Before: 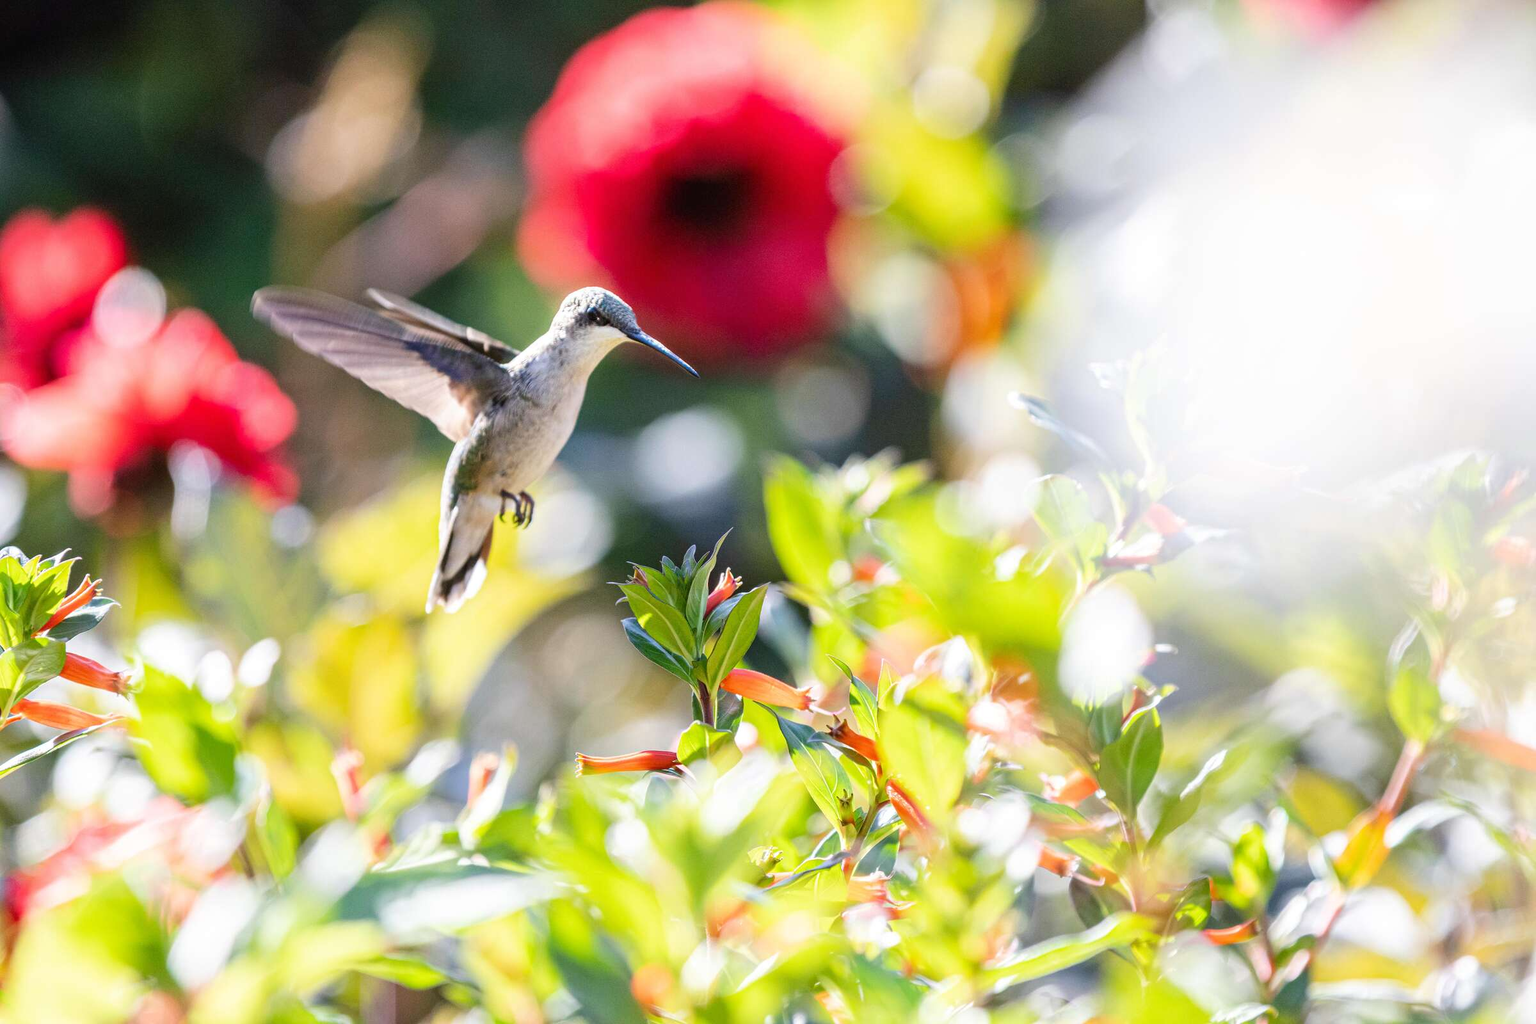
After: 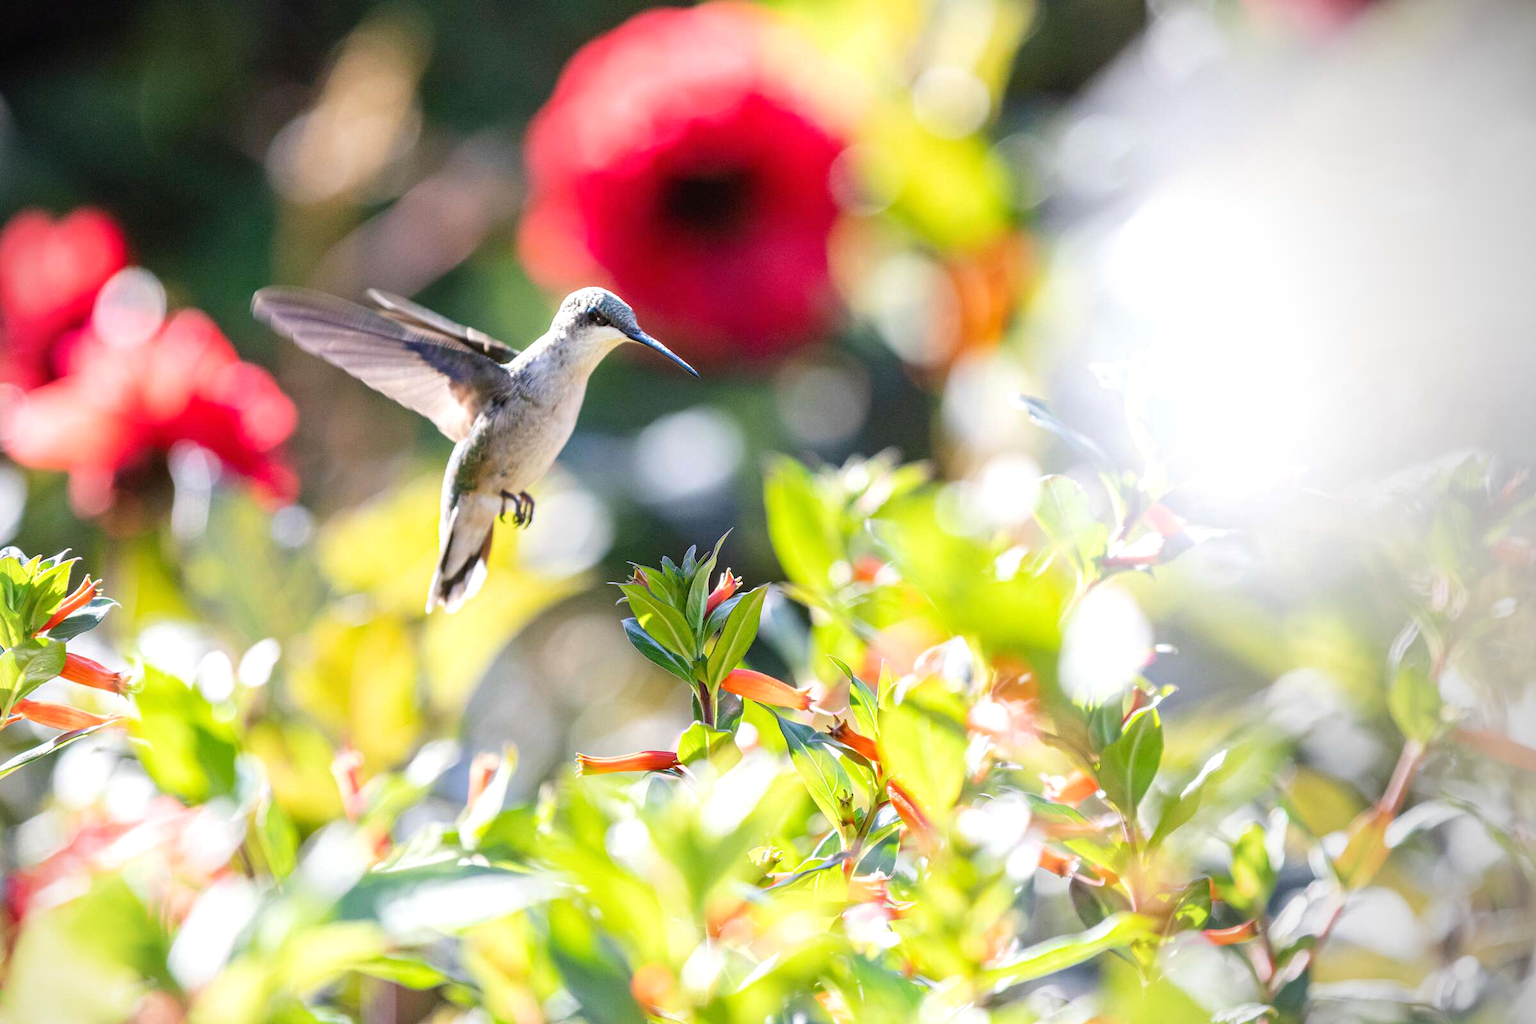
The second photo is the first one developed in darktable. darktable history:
exposure: exposure 0.127 EV, compensate highlight preservation false
vignetting: center (-0.15, 0.013)
